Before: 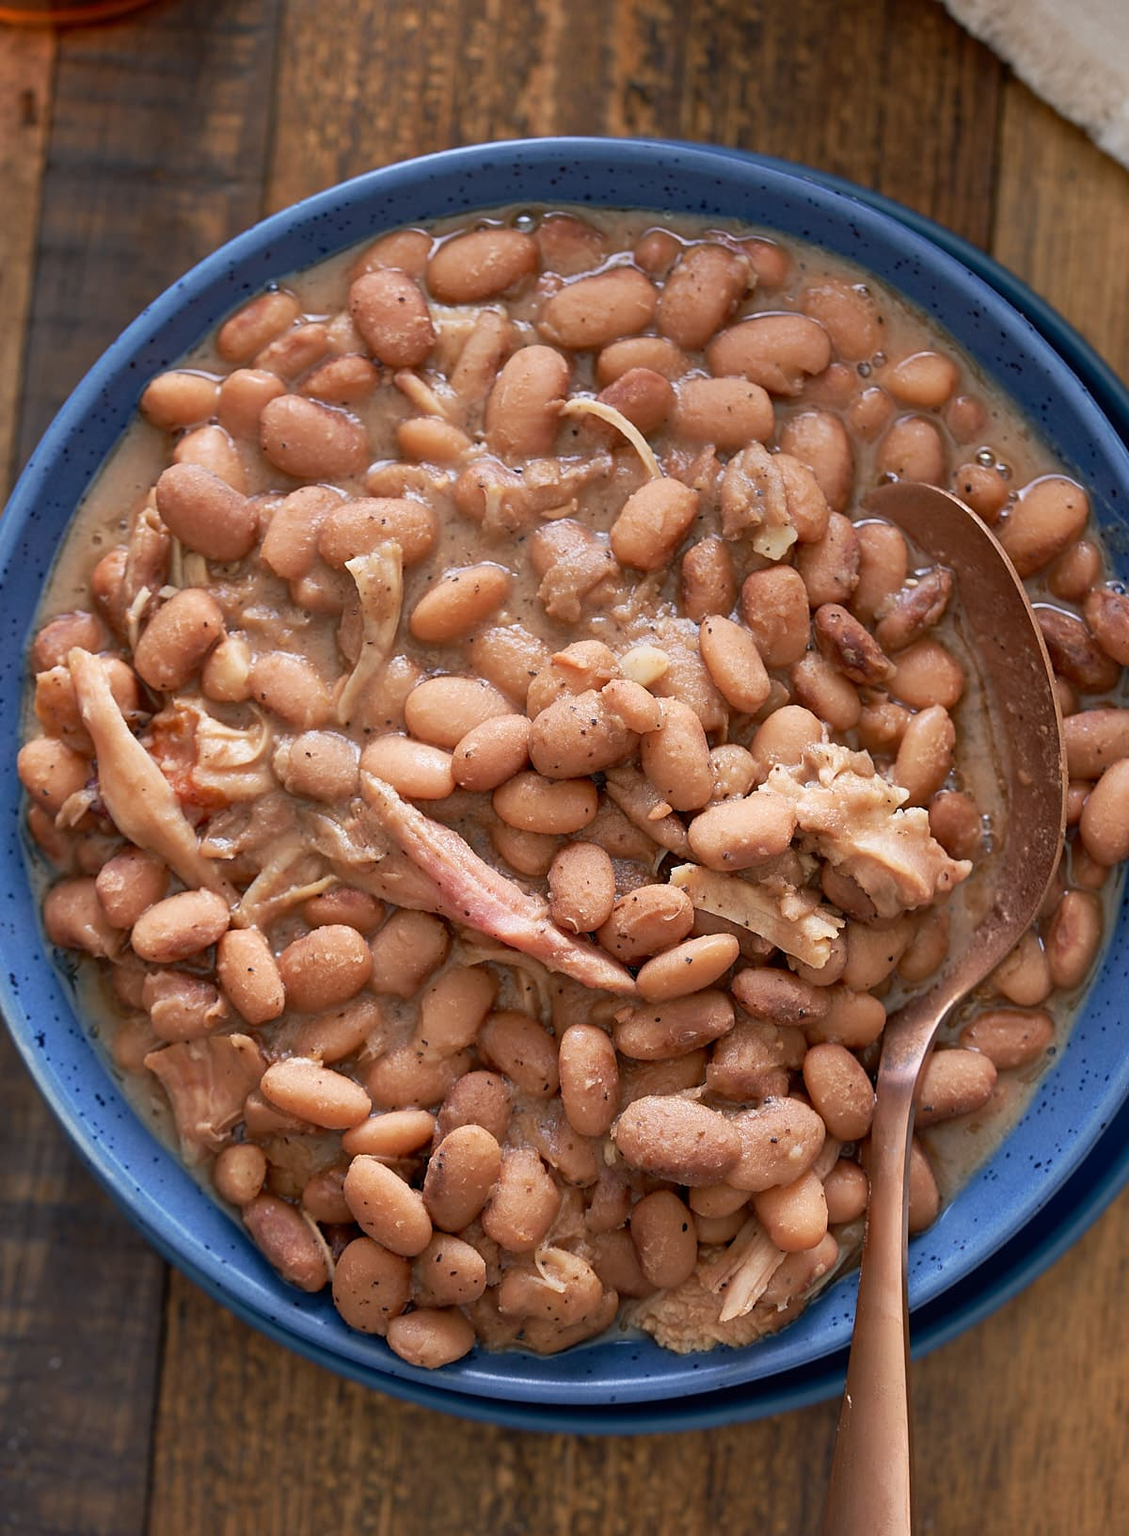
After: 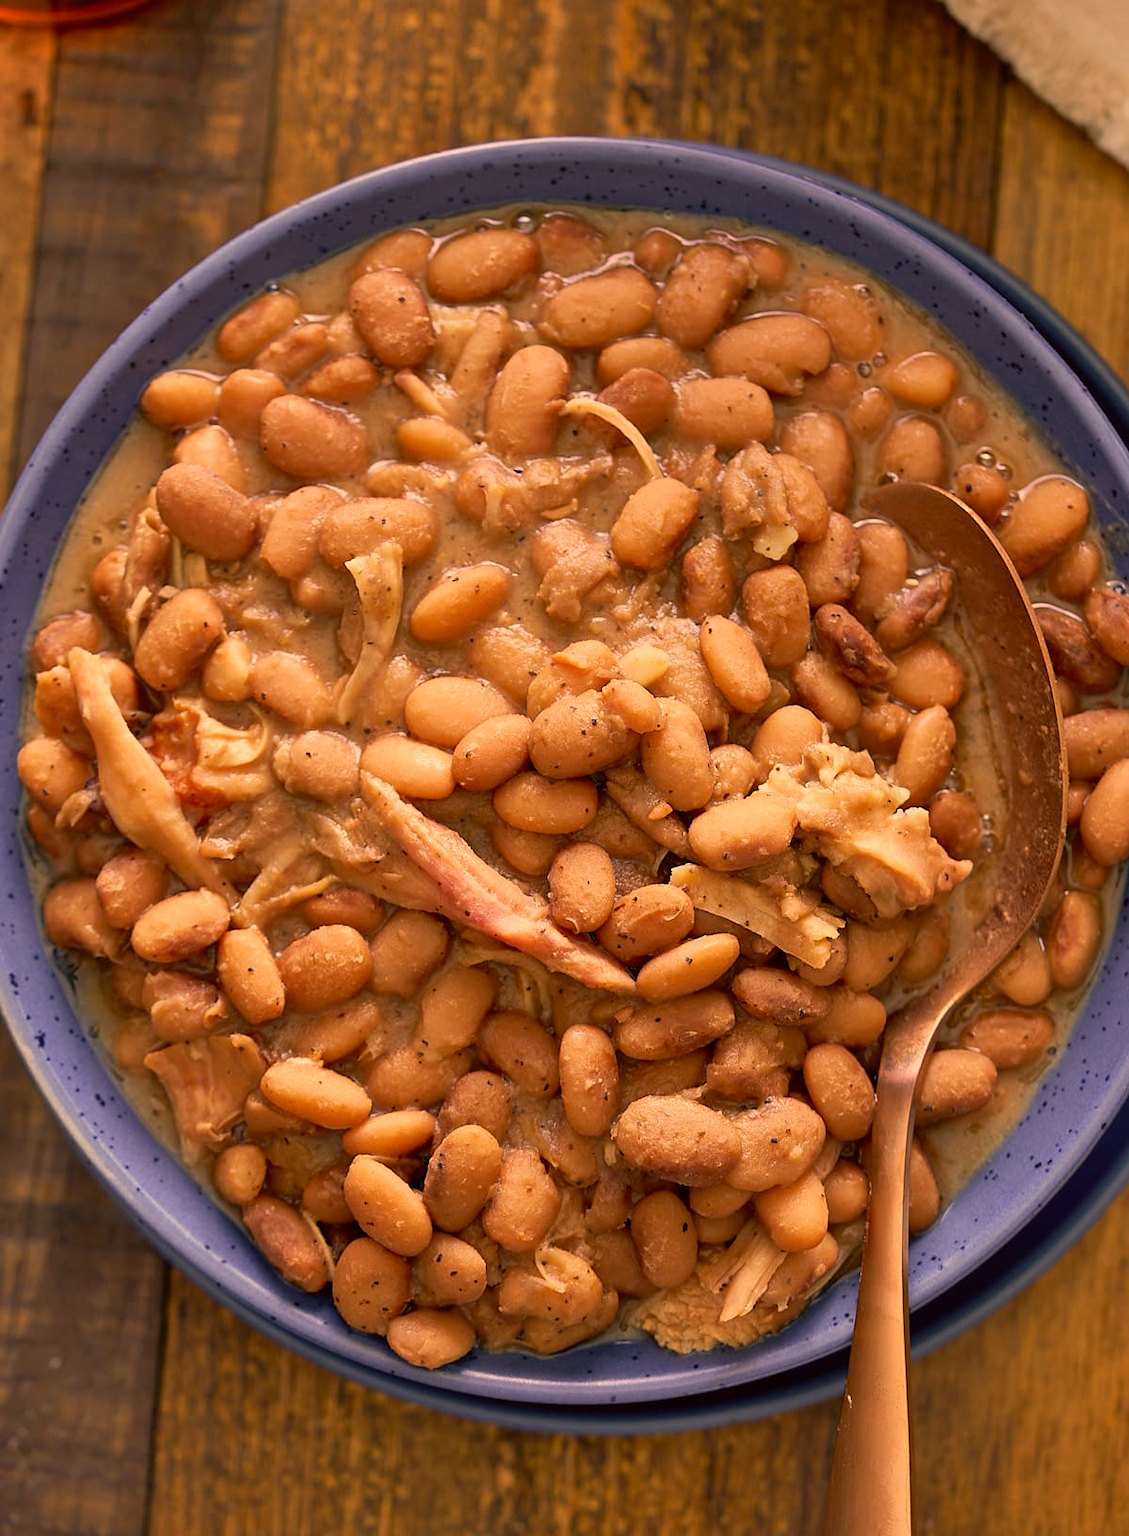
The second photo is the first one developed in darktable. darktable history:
color correction: highlights a* 18.59, highlights b* 35.43, shadows a* 1.87, shadows b* 5.87, saturation 1.02
shadows and highlights: highlights 71.98, highlights color adjustment 79.11%, soften with gaussian
